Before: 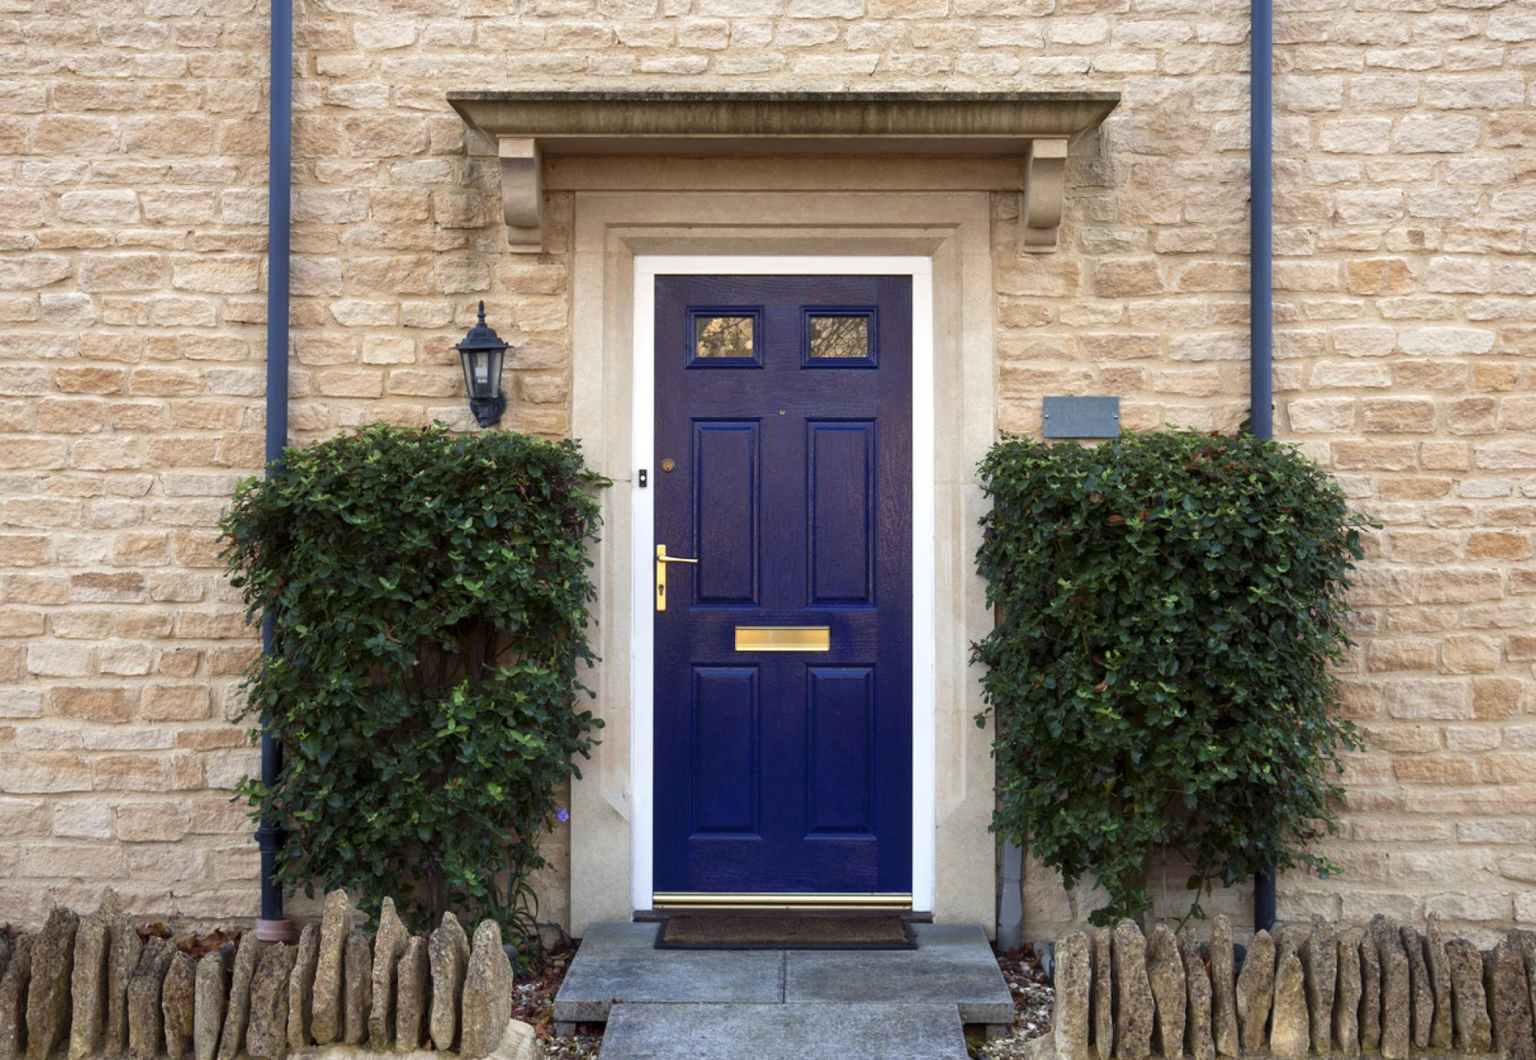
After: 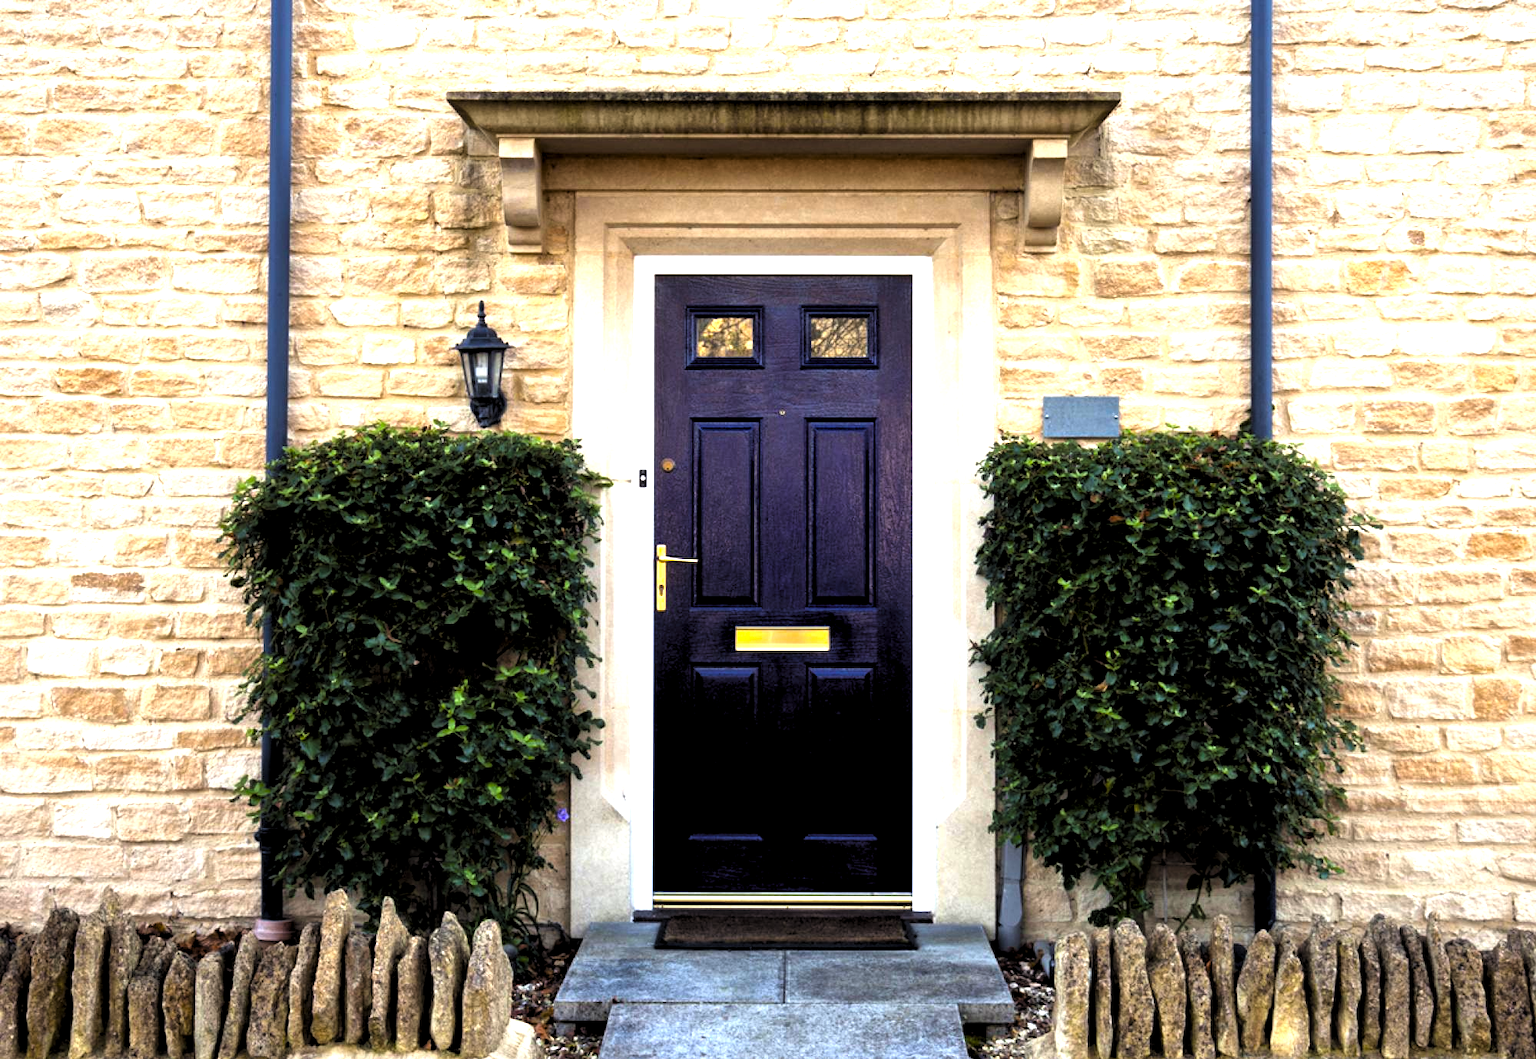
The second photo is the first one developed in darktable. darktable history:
levels: levels [0.182, 0.542, 0.902]
local contrast: mode bilateral grid, contrast 20, coarseness 50, detail 132%, midtone range 0.2
color balance rgb: linear chroma grading › global chroma 15.275%, perceptual saturation grading › global saturation 19.29%, global vibrance 14.274%
exposure: black level correction 0, exposure 0.691 EV, compensate highlight preservation false
